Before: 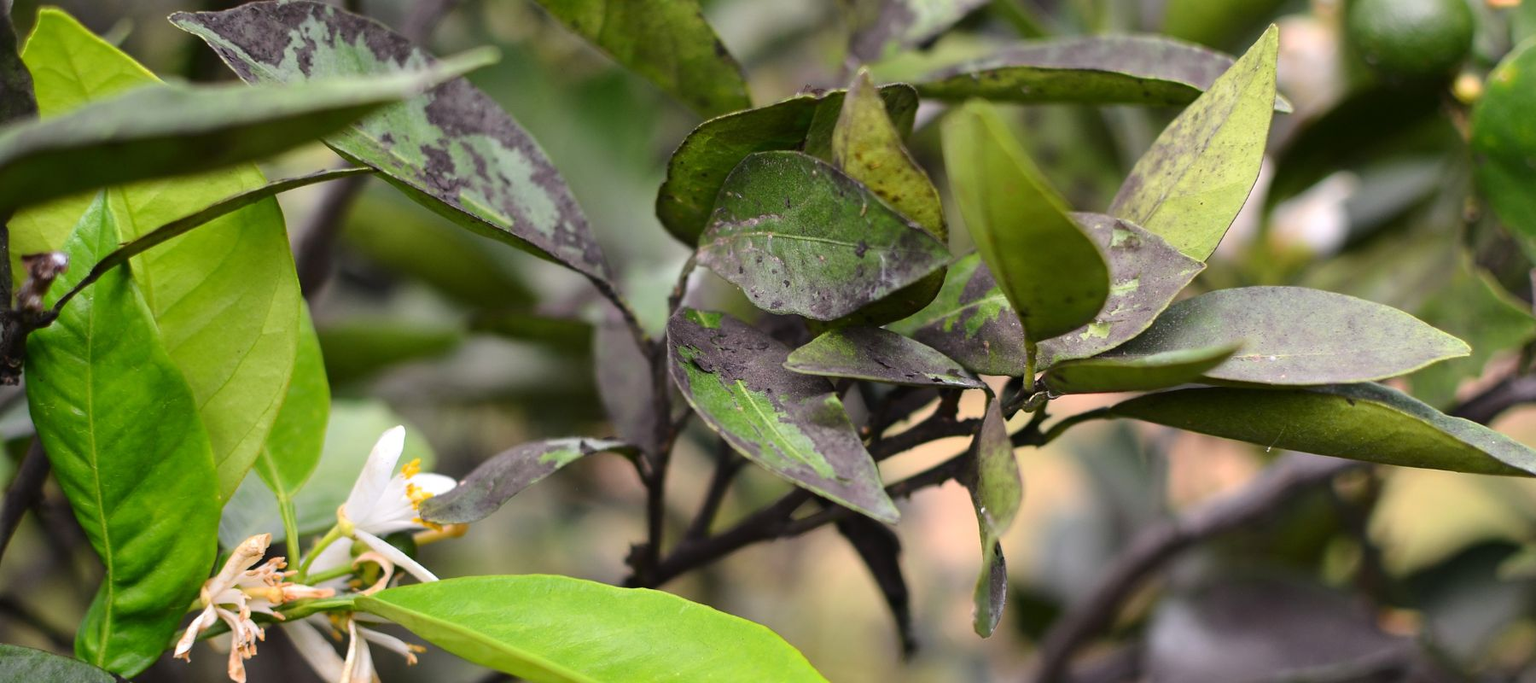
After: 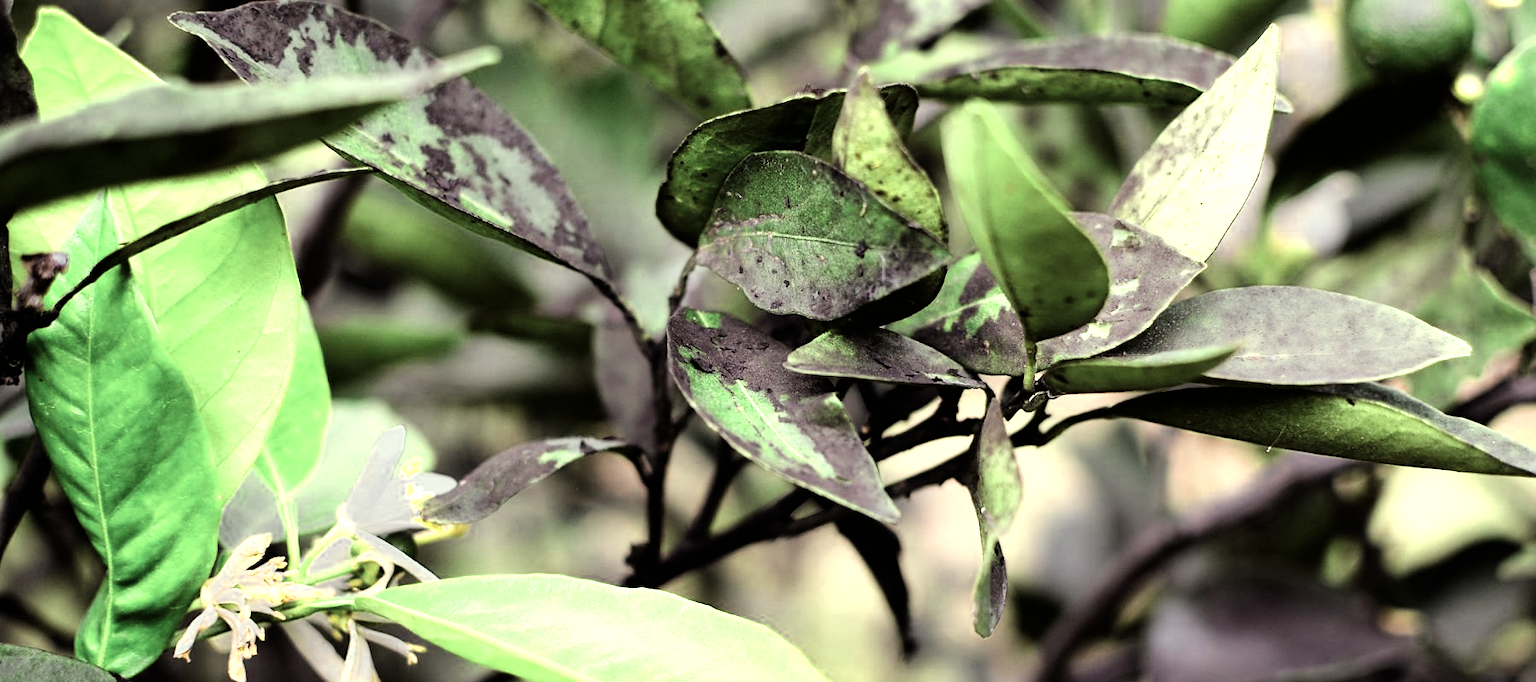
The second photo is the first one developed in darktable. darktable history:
color zones: curves: ch0 [(0.25, 0.667) (0.758, 0.368)]; ch1 [(0.215, 0.245) (0.761, 0.373)]; ch2 [(0.247, 0.554) (0.761, 0.436)]
color correction: highlights a* -11.07, highlights b* 9.87, saturation 1.71
sharpen: amount 0.214
color calibration: output R [1.063, -0.012, -0.003, 0], output B [-0.079, 0.047, 1, 0], gray › normalize channels true, illuminant as shot in camera, x 0.358, y 0.373, temperature 4628.91 K, gamut compression 0.003
filmic rgb: black relative exposure -5.12 EV, white relative exposure 3.99 EV, hardness 2.88, contrast 1.191, highlights saturation mix -30.43%
